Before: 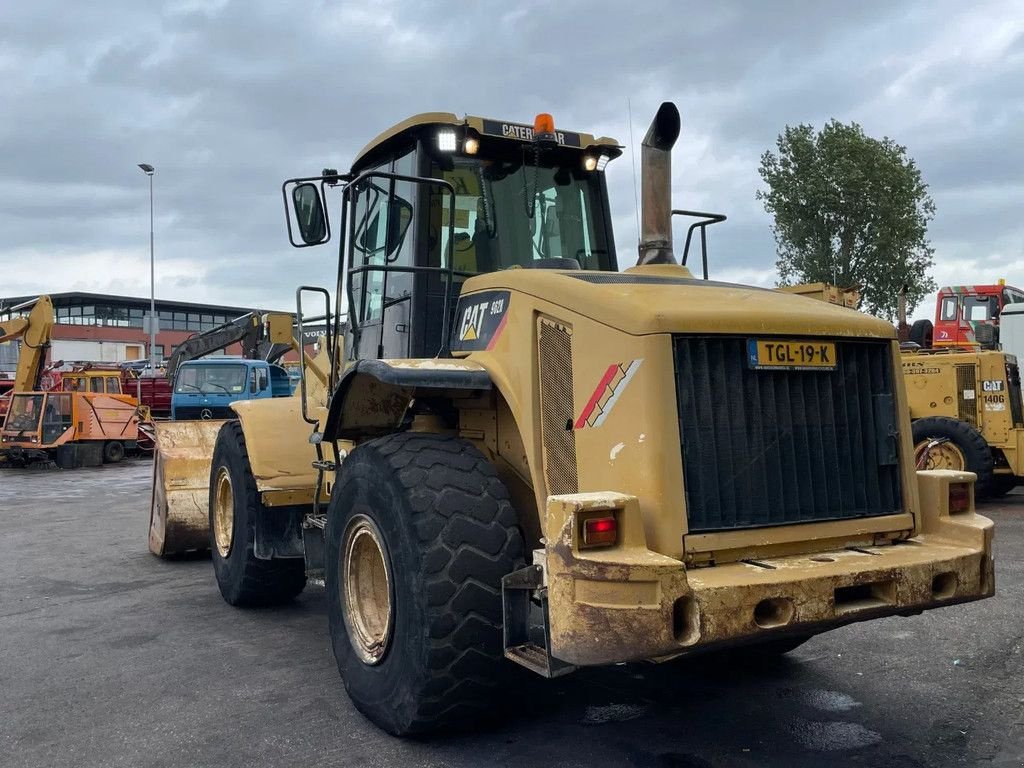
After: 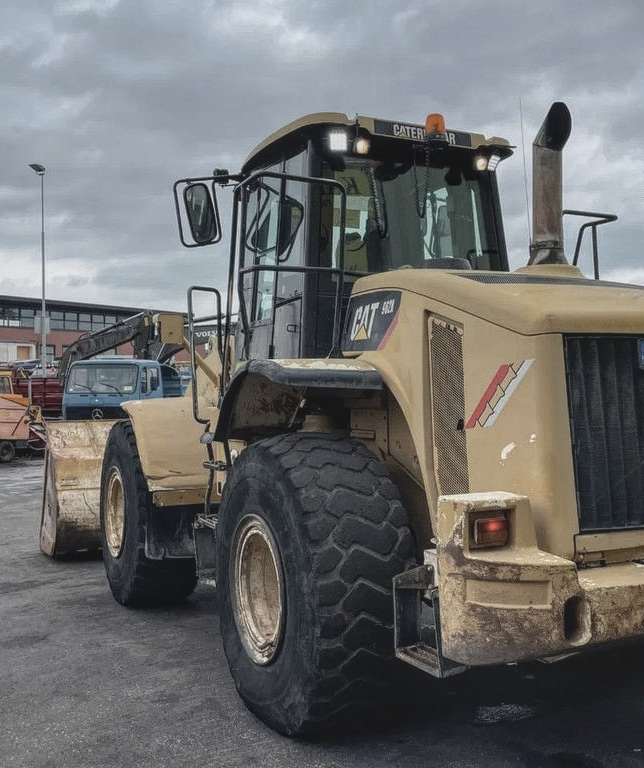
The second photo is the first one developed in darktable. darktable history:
crop: left 10.722%, right 26.331%
contrast brightness saturation: contrast -0.258, saturation -0.427
local contrast: highlights 100%, shadows 103%, detail 199%, midtone range 0.2
